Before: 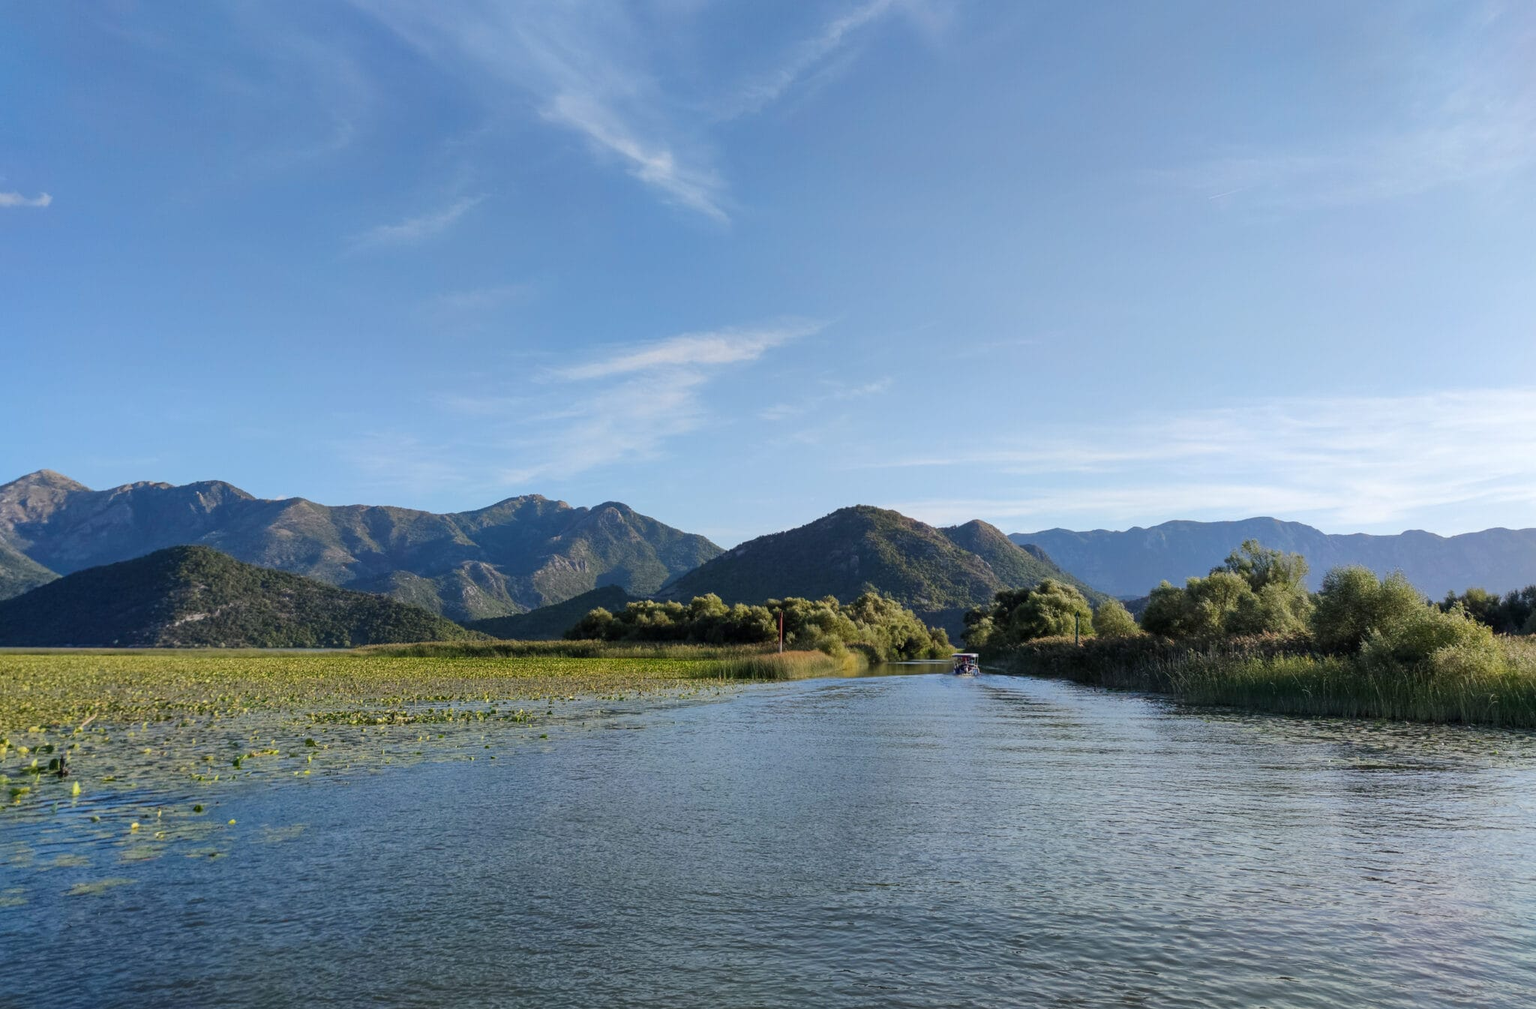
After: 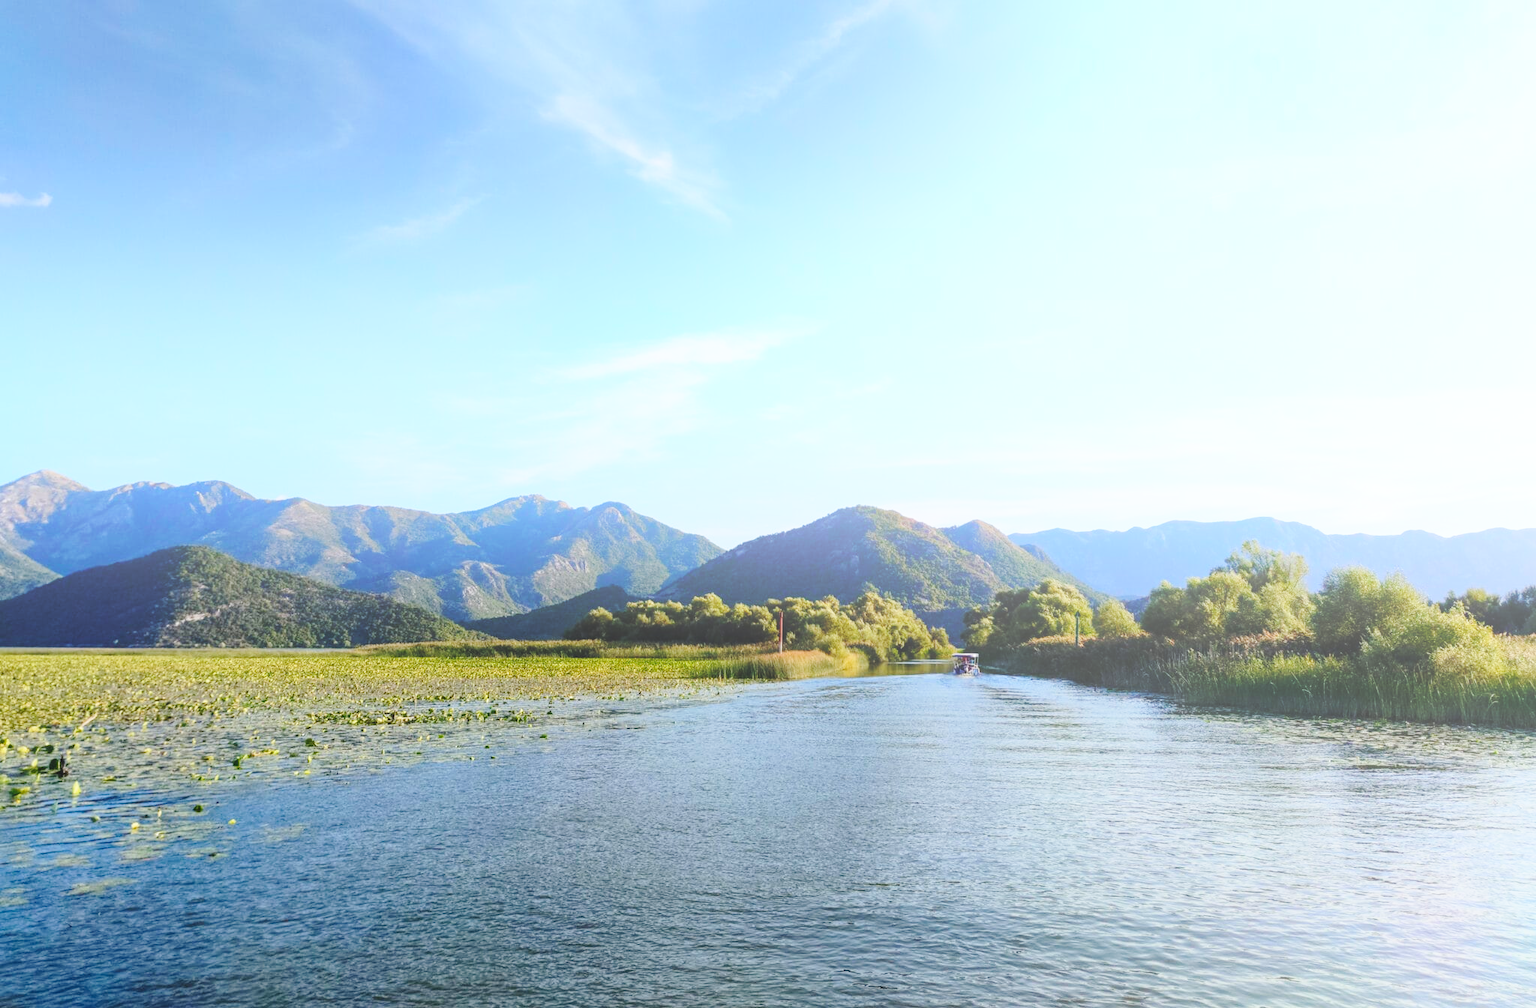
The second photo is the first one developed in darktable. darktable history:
base curve: curves: ch0 [(0, 0) (0.028, 0.03) (0.121, 0.232) (0.46, 0.748) (0.859, 0.968) (1, 1)], preserve colors none
bloom: size 38%, threshold 95%, strength 30%
